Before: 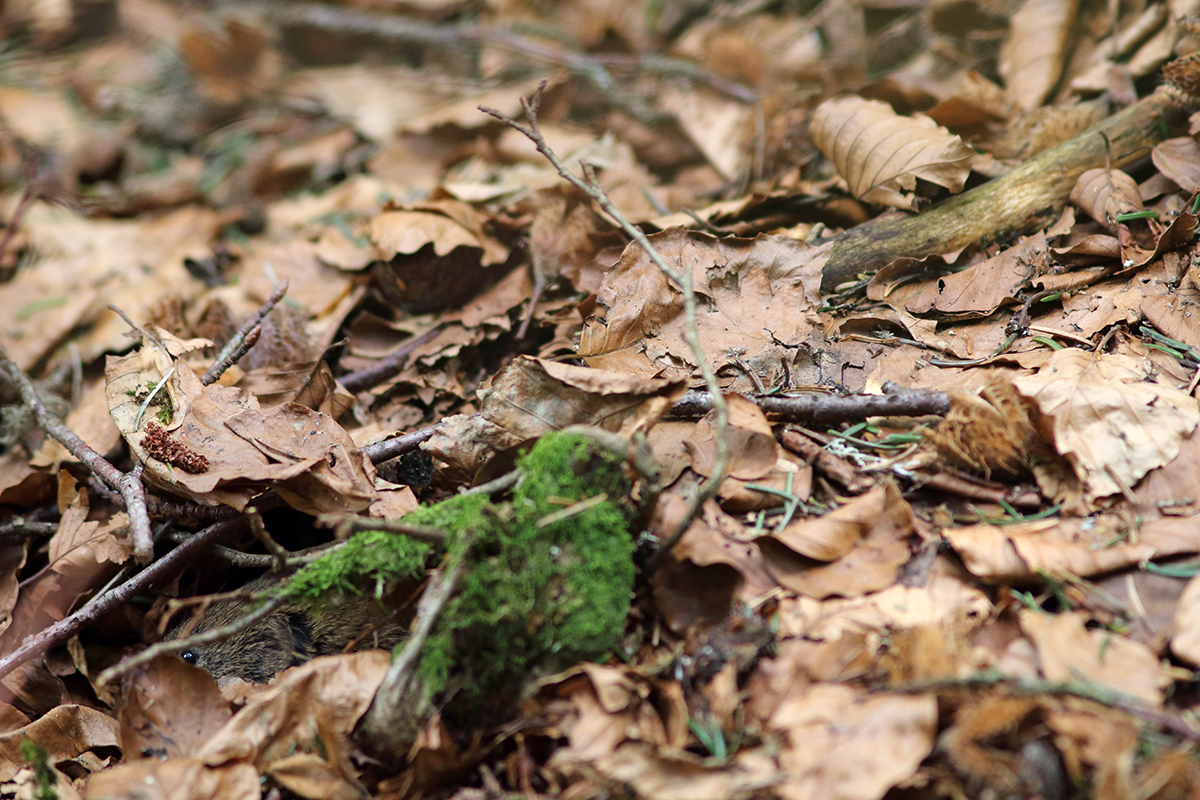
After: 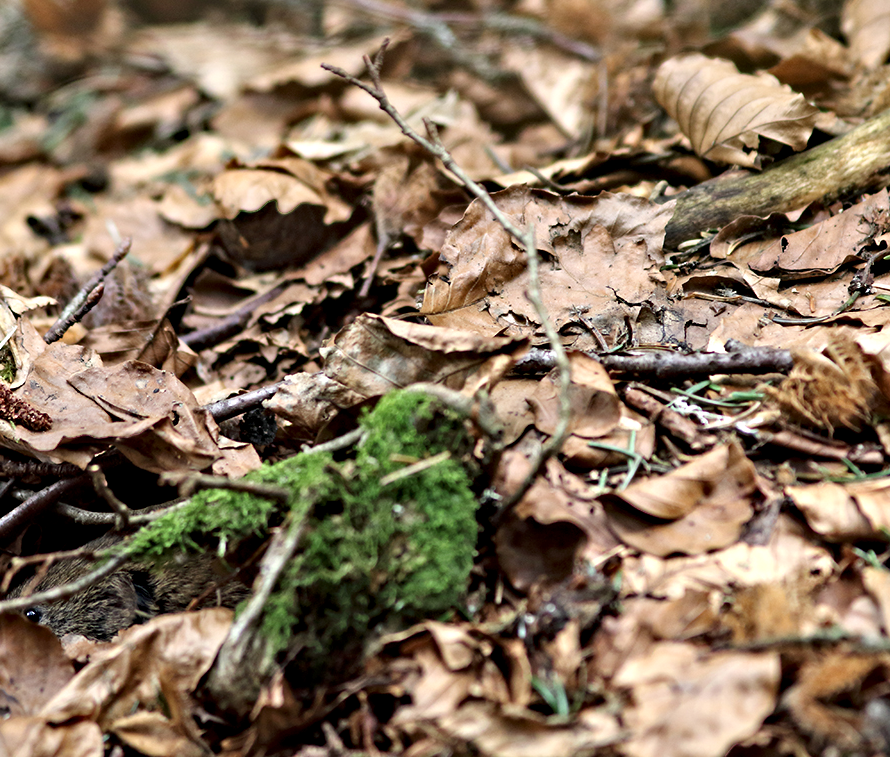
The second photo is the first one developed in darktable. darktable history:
contrast equalizer: y [[0.511, 0.558, 0.631, 0.632, 0.559, 0.512], [0.5 ×6], [0.5 ×6], [0 ×6], [0 ×6]]
crop and rotate: left 13.15%, top 5.251%, right 12.609%
